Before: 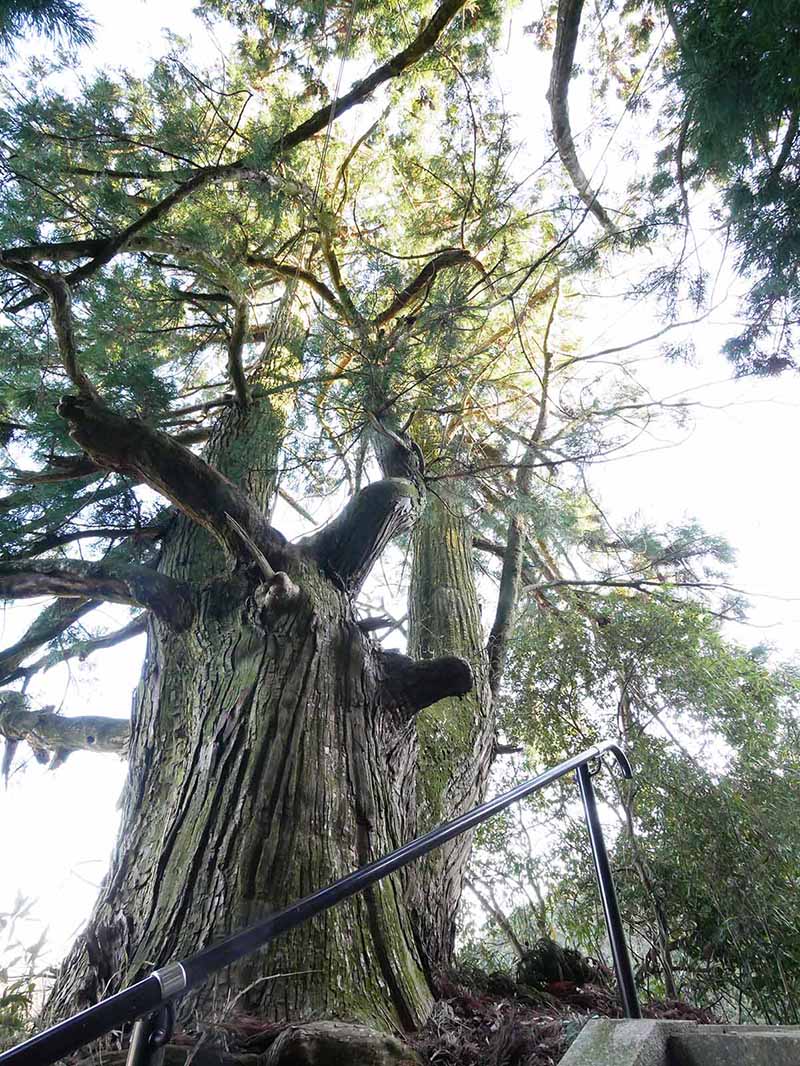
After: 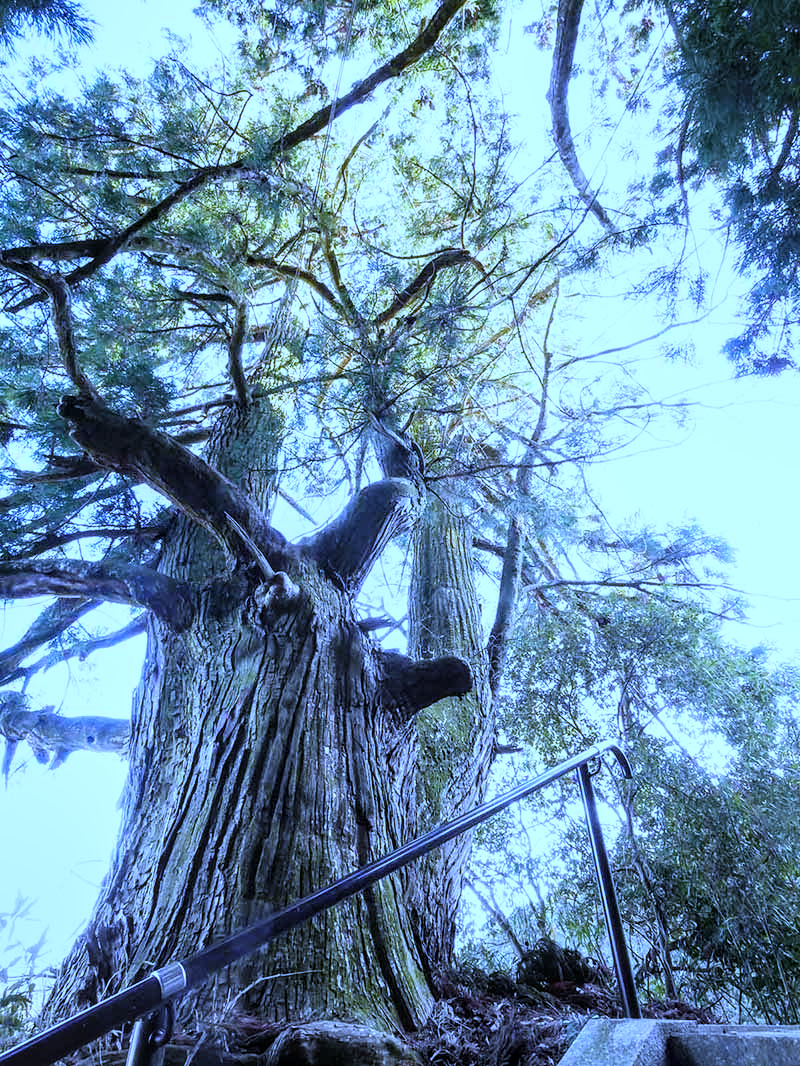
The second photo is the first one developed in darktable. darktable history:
white balance: red 0.766, blue 1.537
local contrast: on, module defaults
tone curve: curves: ch0 [(0, 0) (0.004, 0.001) (0.133, 0.112) (0.325, 0.362) (0.832, 0.893) (1, 1)], color space Lab, linked channels, preserve colors none
